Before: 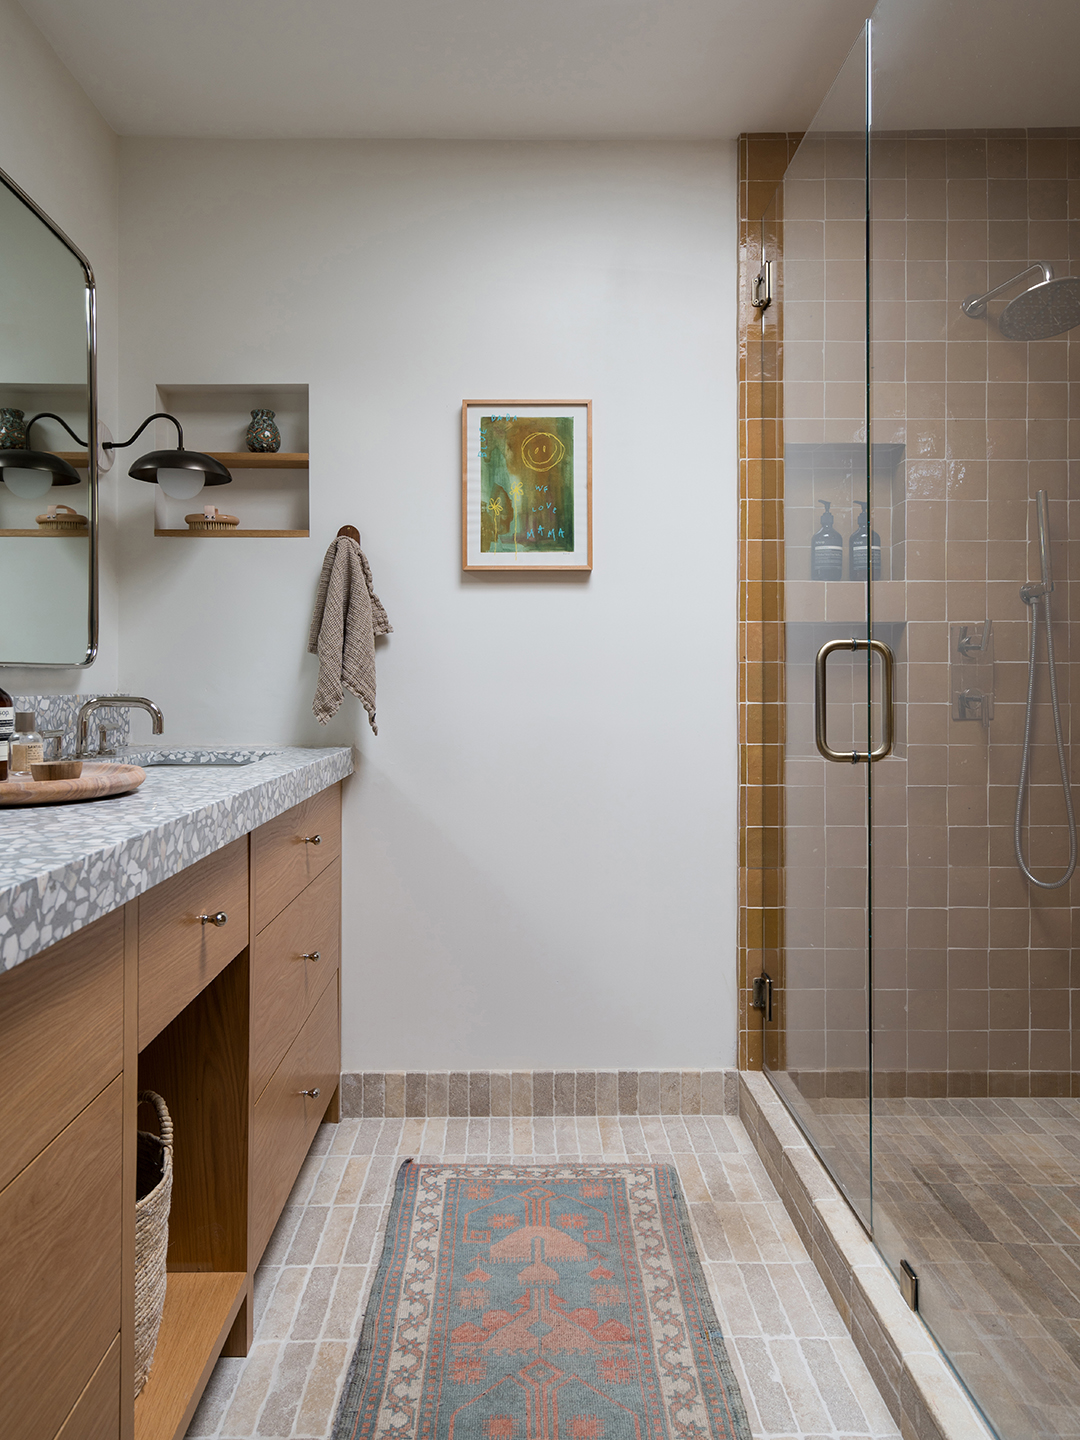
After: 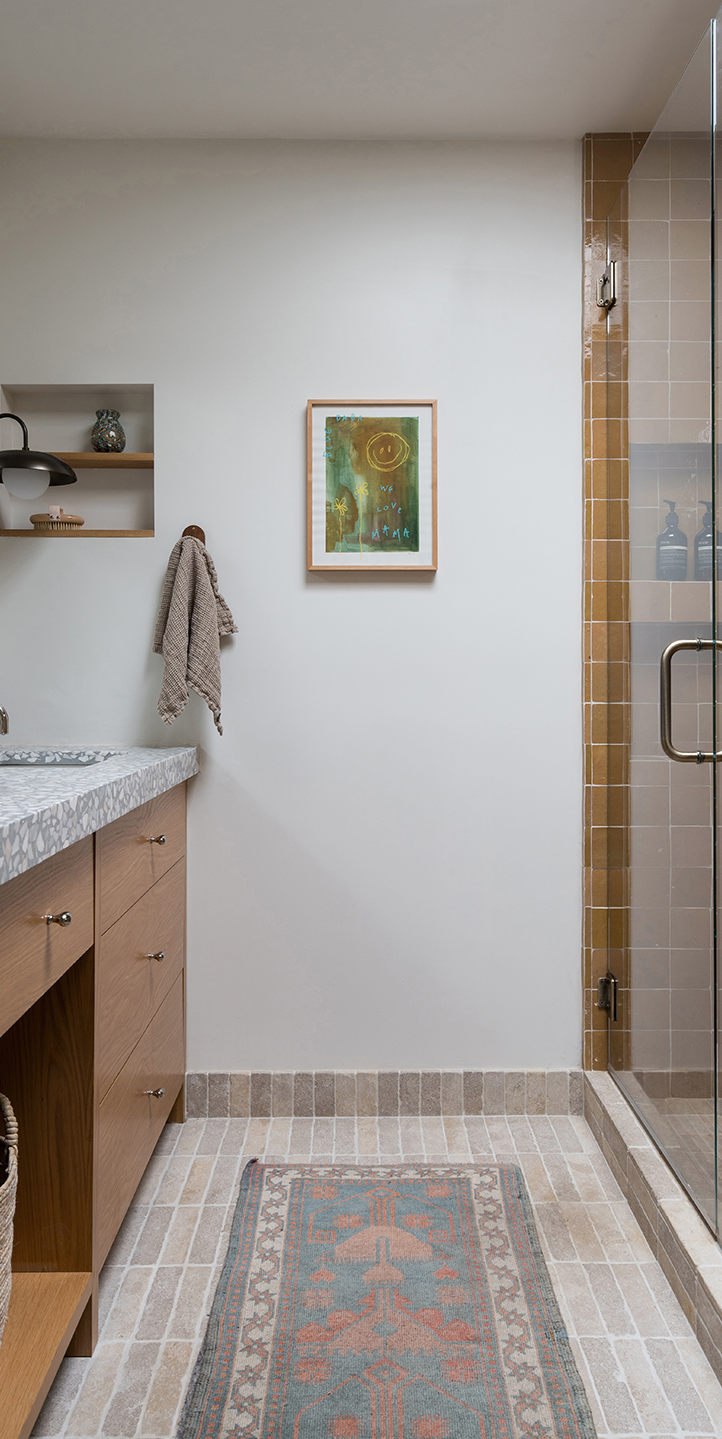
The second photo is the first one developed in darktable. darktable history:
crop and rotate: left 14.421%, right 18.667%
contrast brightness saturation: saturation -0.065
exposure: compensate highlight preservation false
